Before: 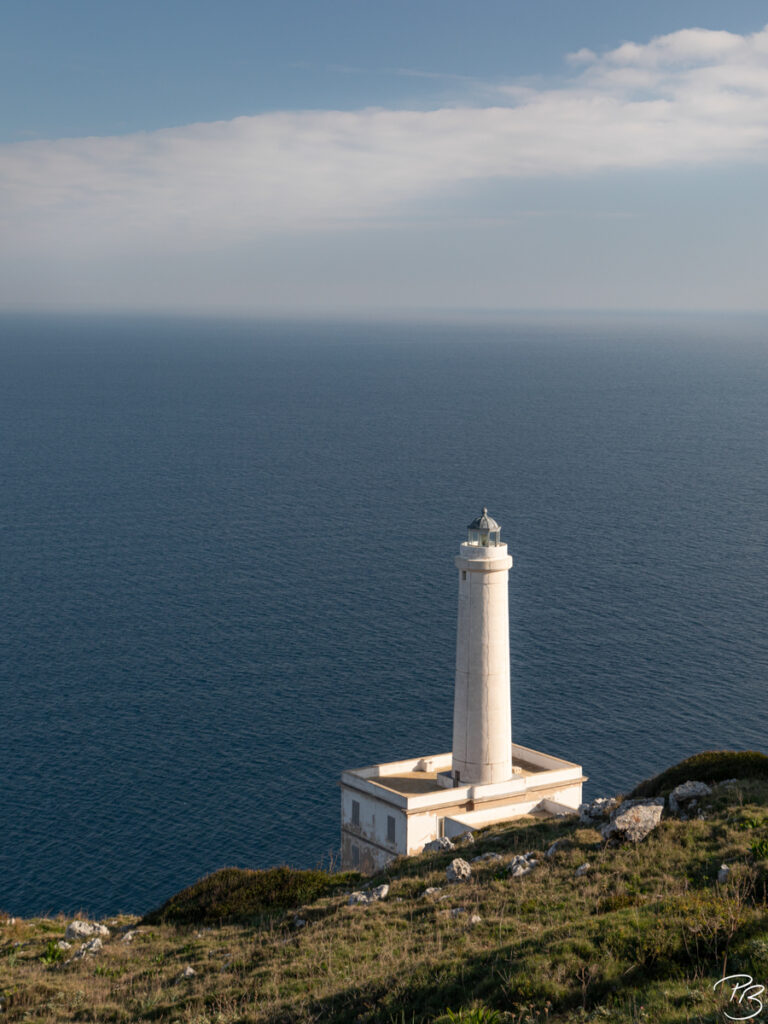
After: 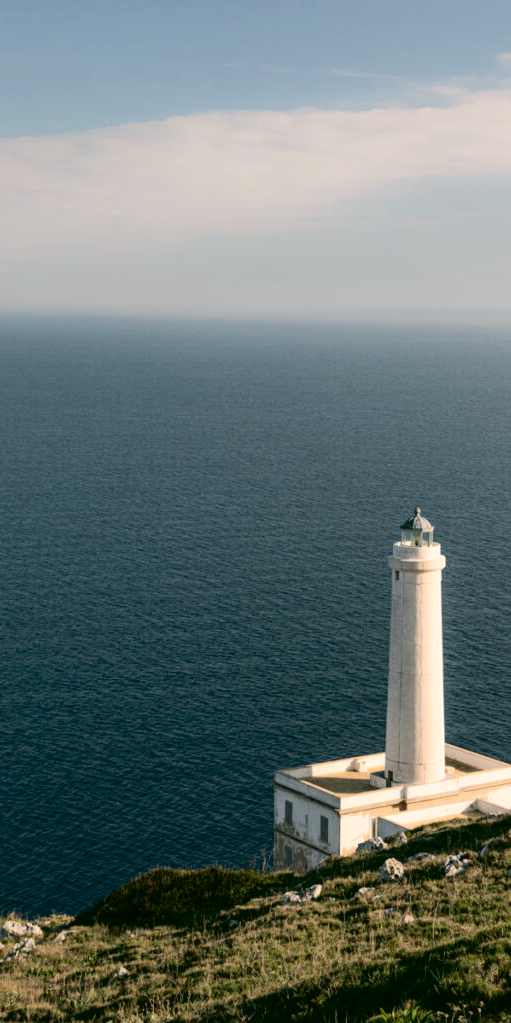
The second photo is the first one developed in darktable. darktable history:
crop and rotate: left 8.732%, right 24.669%
tone curve: curves: ch0 [(0, 0) (0.003, 0.002) (0.011, 0.006) (0.025, 0.012) (0.044, 0.021) (0.069, 0.027) (0.1, 0.035) (0.136, 0.06) (0.177, 0.108) (0.224, 0.173) (0.277, 0.26) (0.335, 0.353) (0.399, 0.453) (0.468, 0.555) (0.543, 0.641) (0.623, 0.724) (0.709, 0.792) (0.801, 0.857) (0.898, 0.918) (1, 1)], color space Lab, independent channels, preserve colors none
color correction: highlights a* 4.17, highlights b* 4.92, shadows a* -8.06, shadows b* 5.04
